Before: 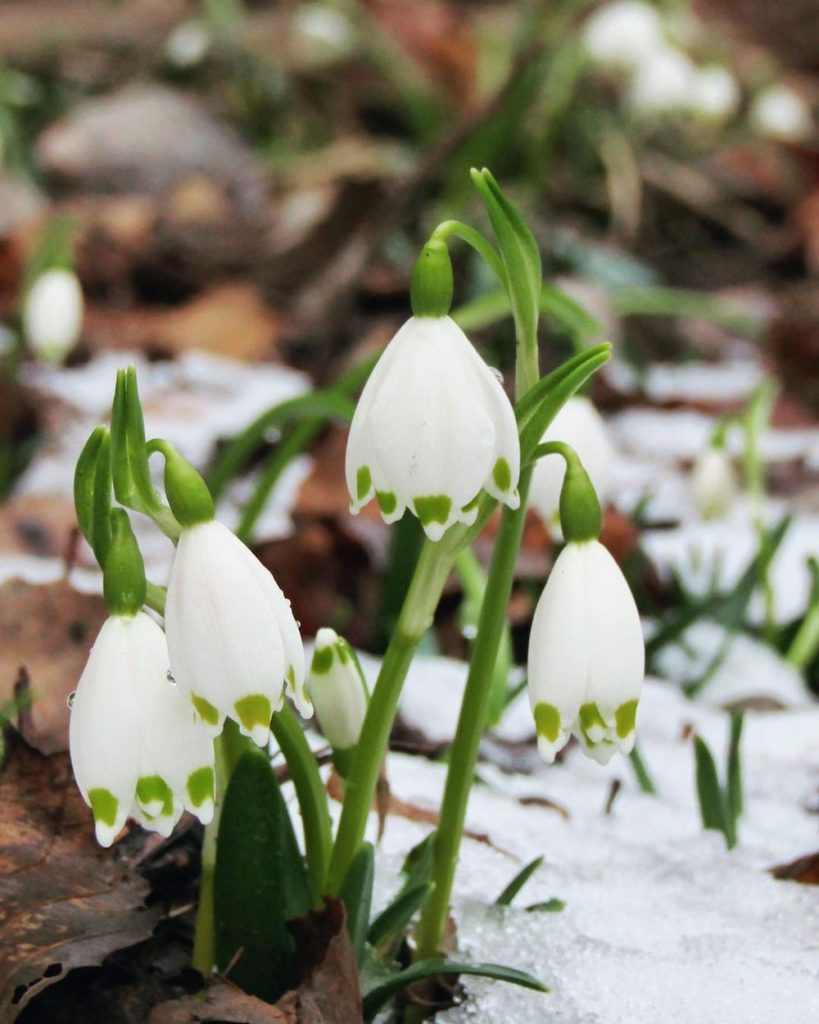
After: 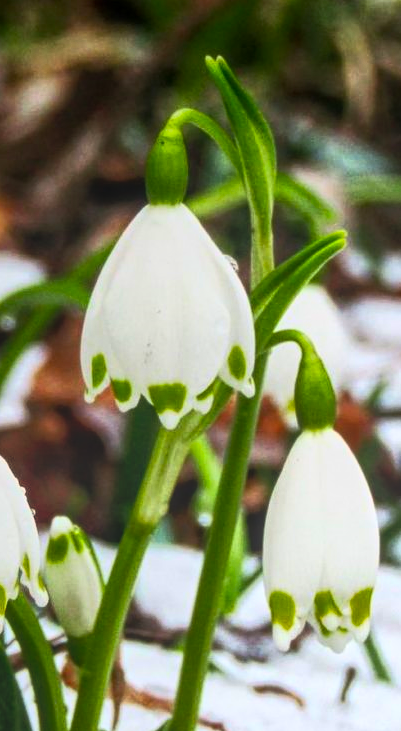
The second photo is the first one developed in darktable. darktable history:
color balance rgb: global offset › hue 168.54°, perceptual saturation grading › global saturation 25.259%, perceptual brilliance grading › highlights 3.635%, perceptual brilliance grading › mid-tones -17.594%, perceptual brilliance grading › shadows -40.756%, global vibrance 14.938%
local contrast: highlights 66%, shadows 34%, detail 166%, midtone range 0.2
contrast brightness saturation: contrast 0.228, brightness 0.105, saturation 0.292
crop: left 32.417%, top 10.999%, right 18.53%, bottom 17.528%
